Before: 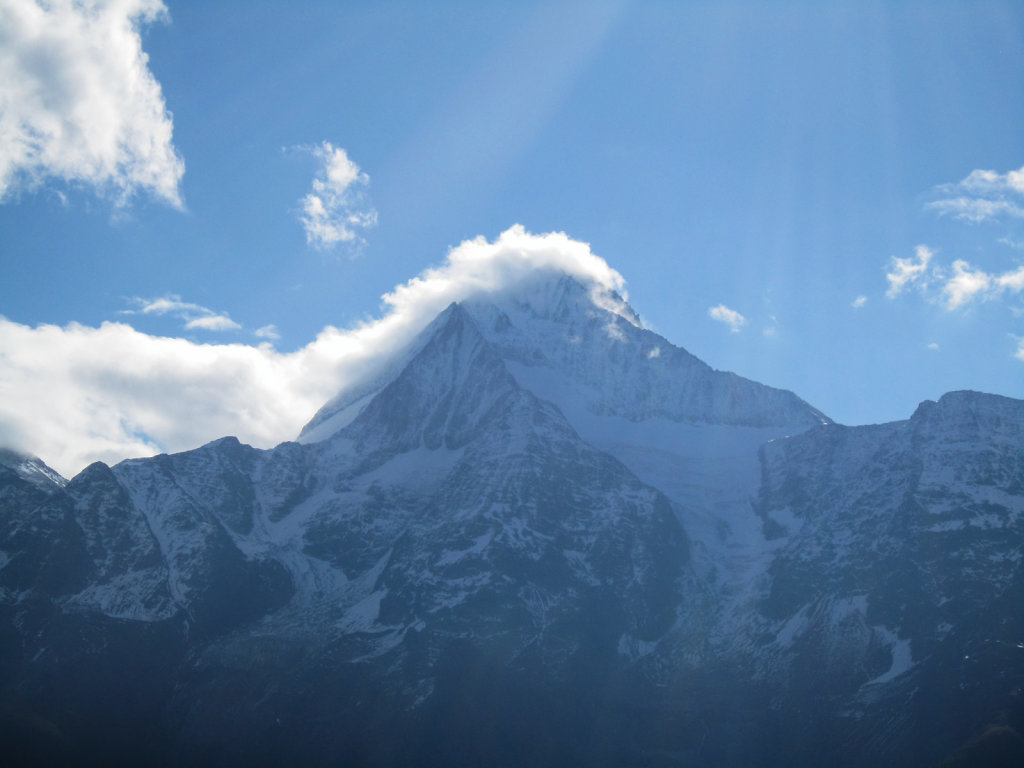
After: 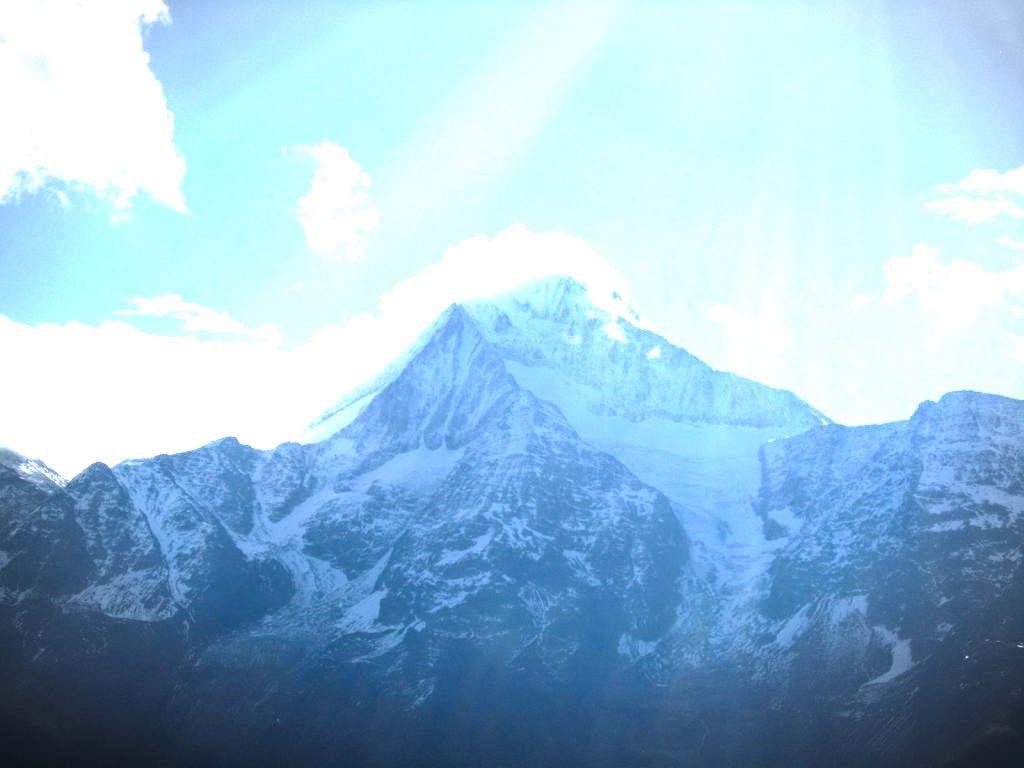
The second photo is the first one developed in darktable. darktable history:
vignetting: automatic ratio true
exposure: black level correction 0, exposure 1.388 EV, compensate highlight preservation false
color balance rgb: shadows lift › chroma 1.018%, shadows lift › hue 240.56°, global offset › luminance -0.278%, global offset › hue 262.71°, perceptual saturation grading › global saturation 20%, perceptual saturation grading › highlights -25.688%, perceptual saturation grading › shadows 25.122%, perceptual brilliance grading › global brilliance 14.905%, perceptual brilliance grading › shadows -34.55%
